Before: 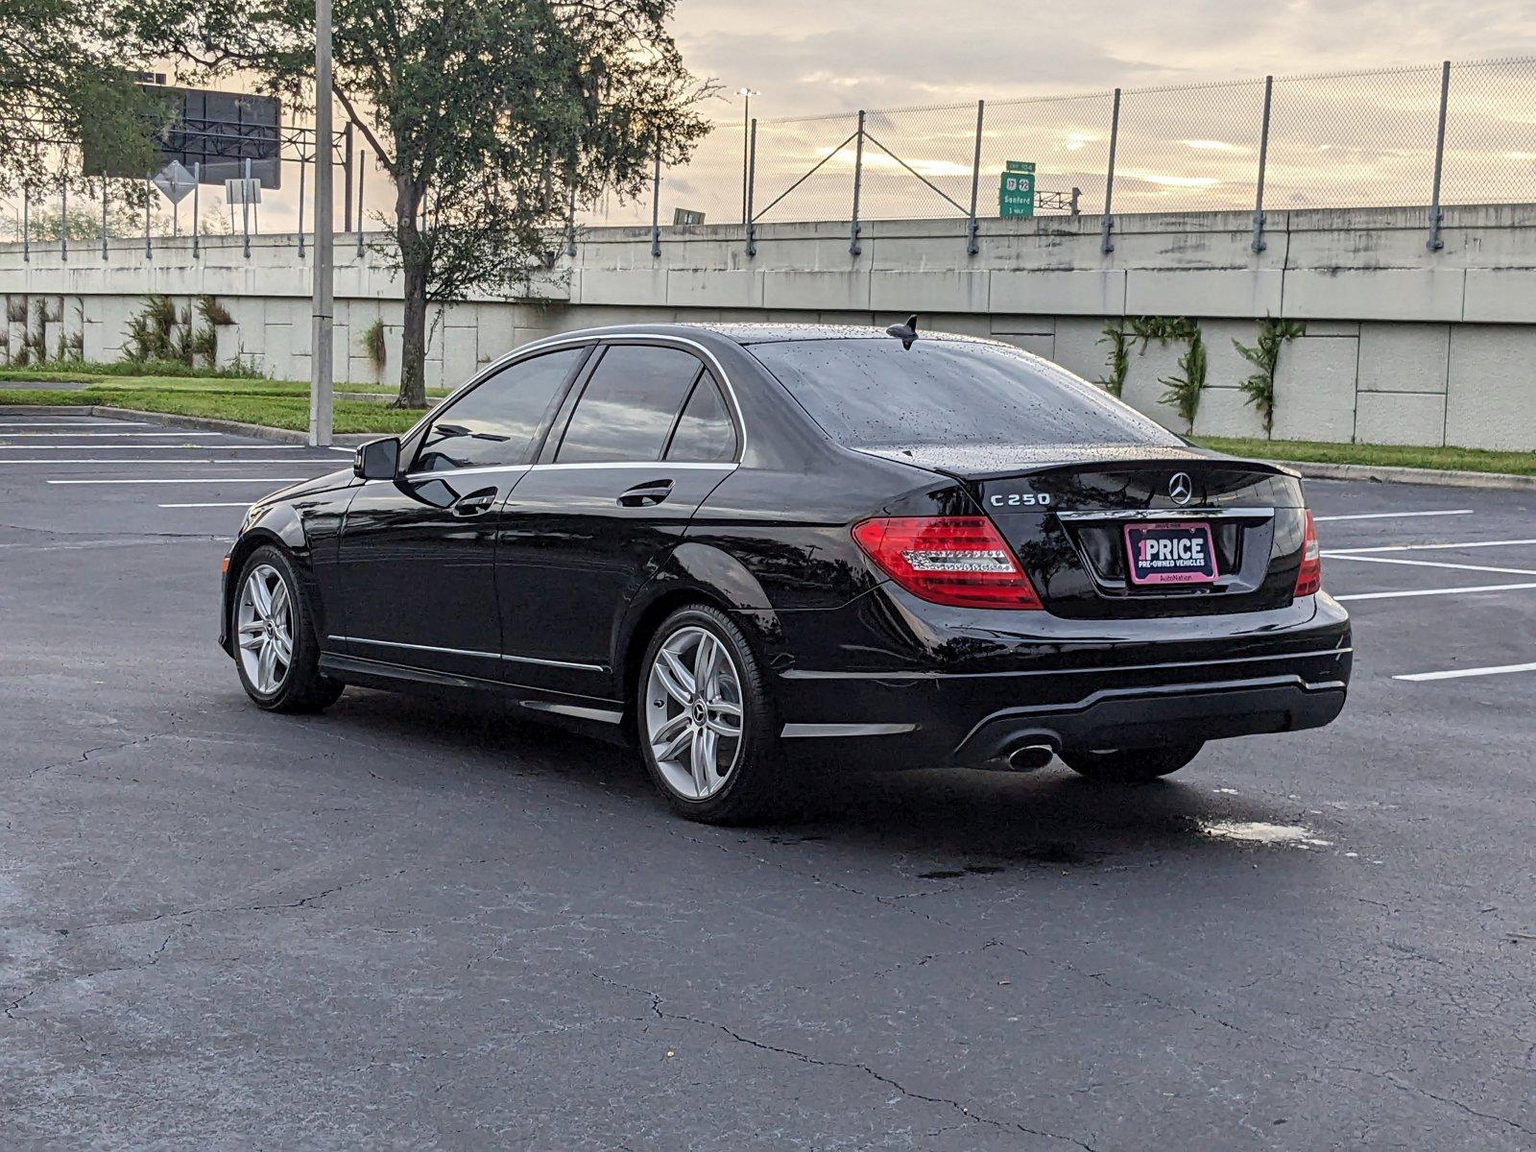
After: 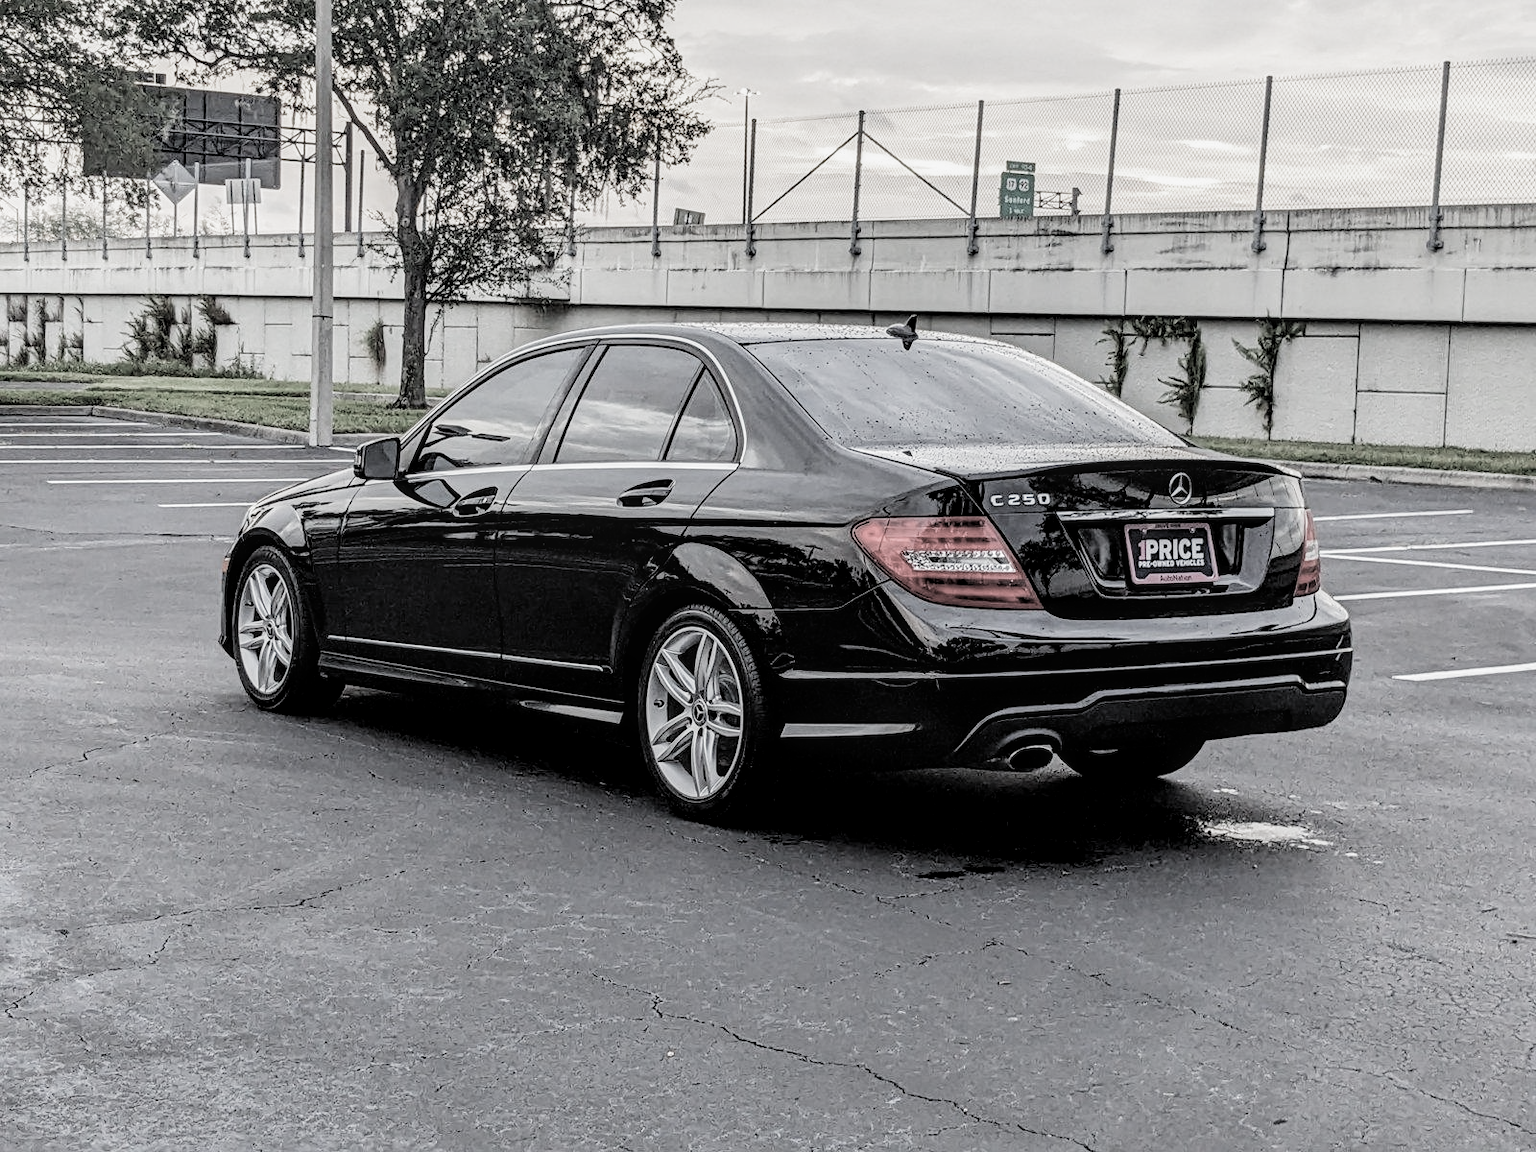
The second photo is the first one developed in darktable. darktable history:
local contrast: on, module defaults
filmic rgb: black relative exposure -5.06 EV, white relative exposure 3.95 EV, hardness 2.9, contrast 1.299, highlights saturation mix -29.84%, preserve chrominance RGB euclidean norm (legacy), color science v4 (2020)
